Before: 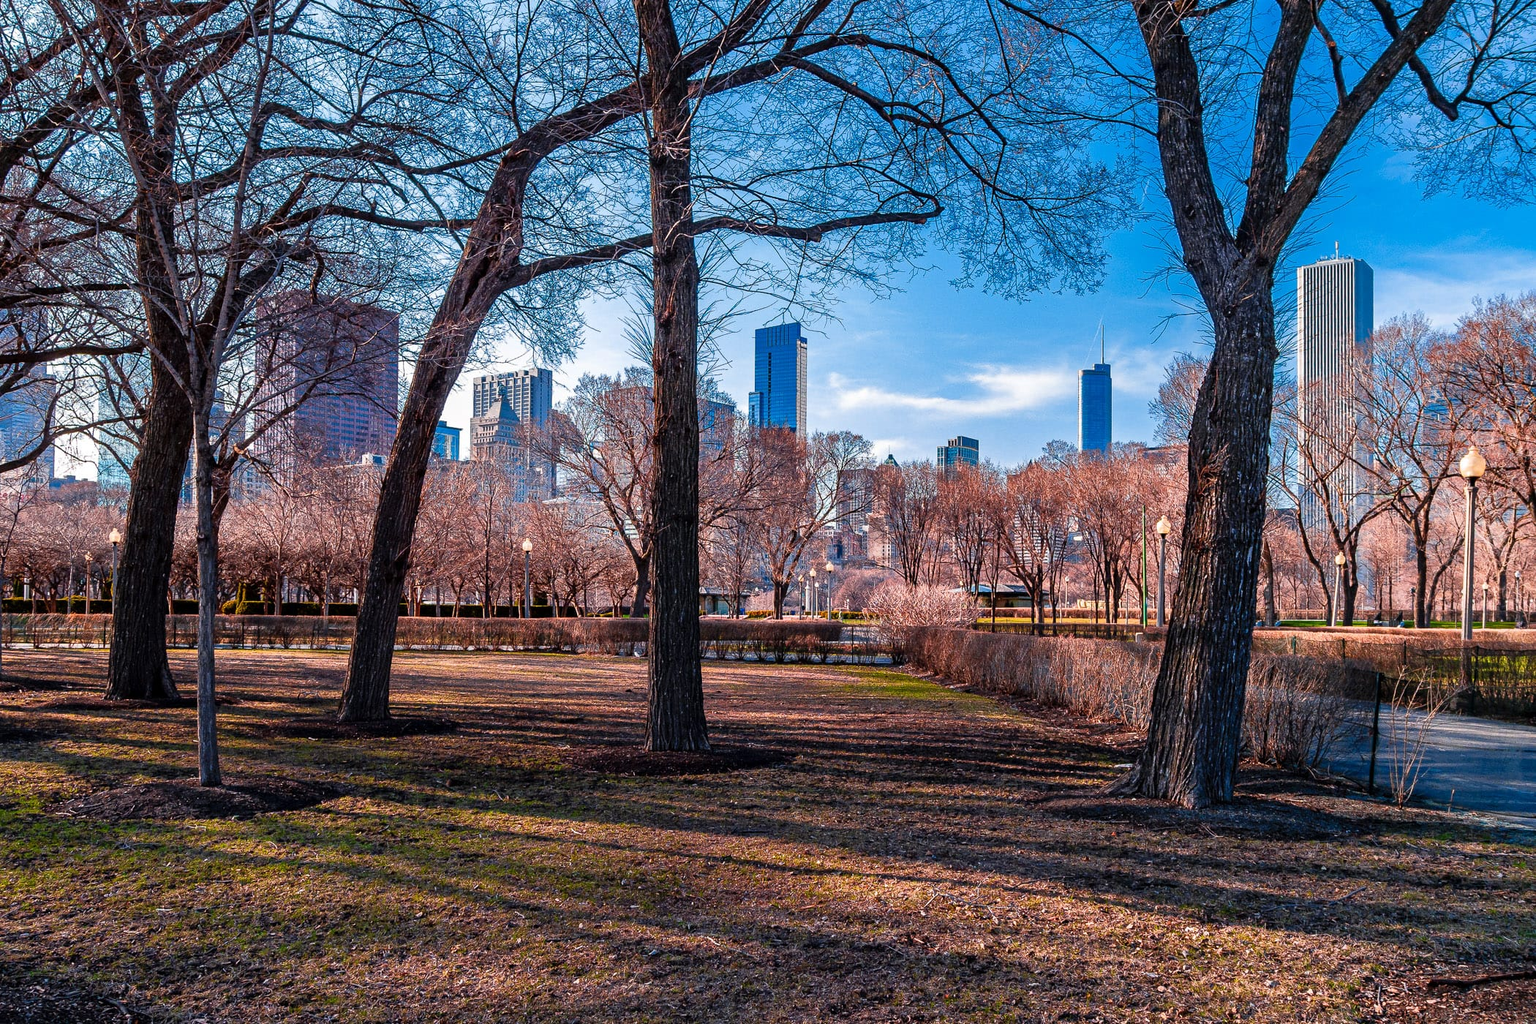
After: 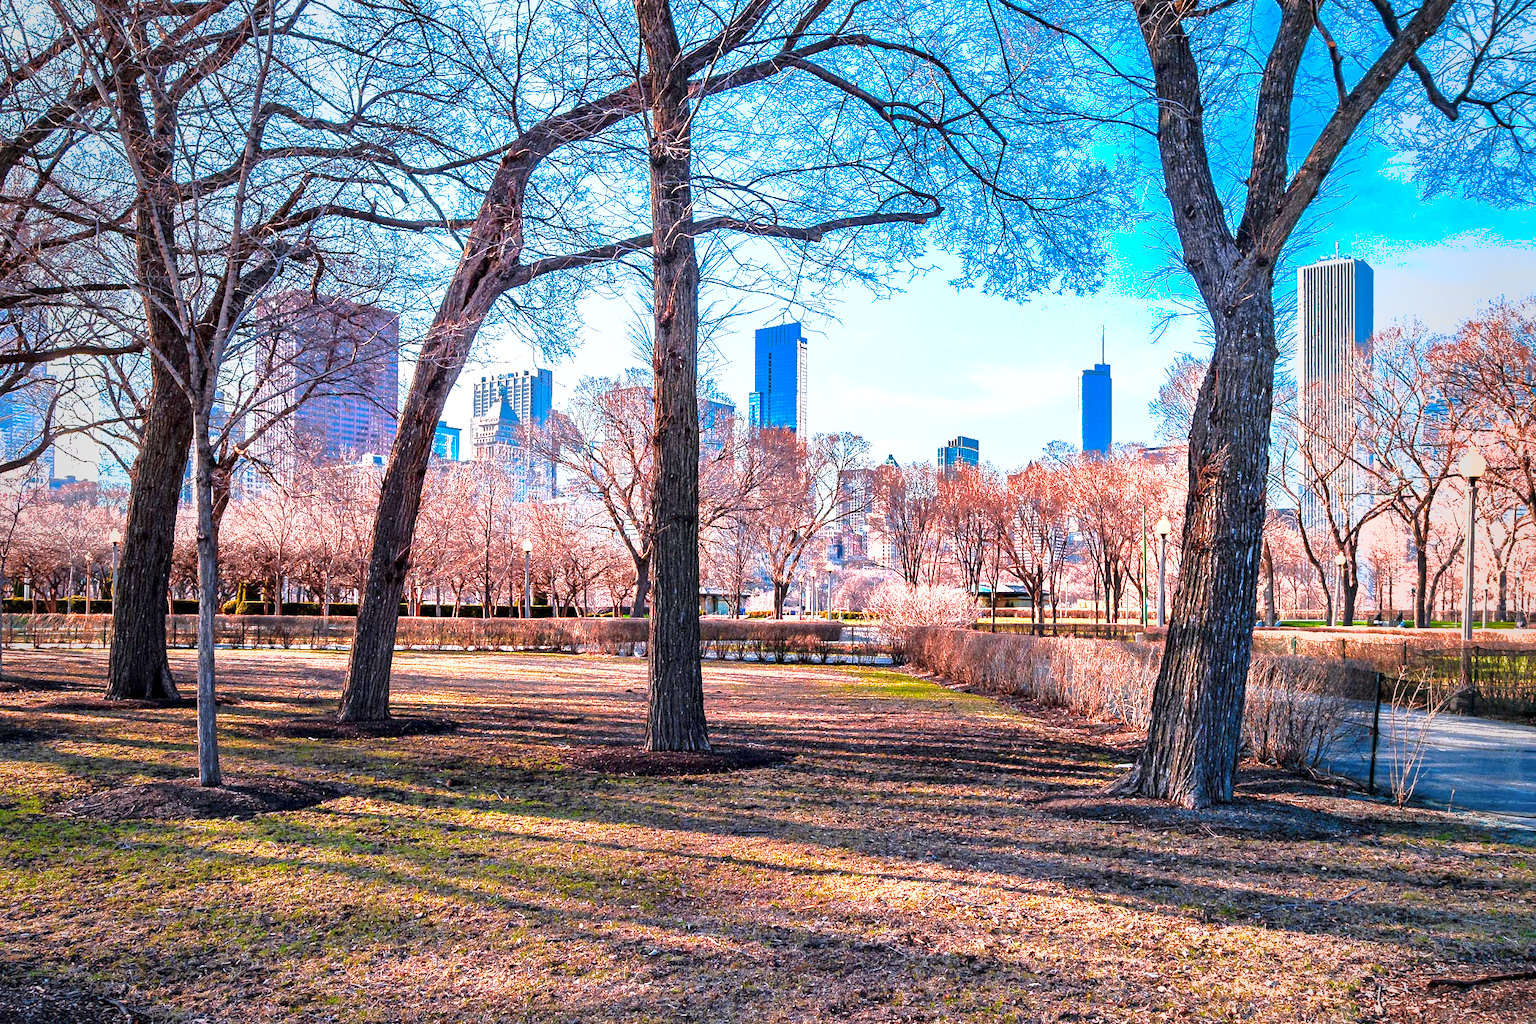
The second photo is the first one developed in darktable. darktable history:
vignetting: fall-off start 63.74%, brightness -0.319, saturation -0.056, width/height ratio 0.874, unbound false
shadows and highlights: shadows 39.52, highlights -59.93
exposure: black level correction 0.001, exposure 1.721 EV, compensate highlight preservation false
